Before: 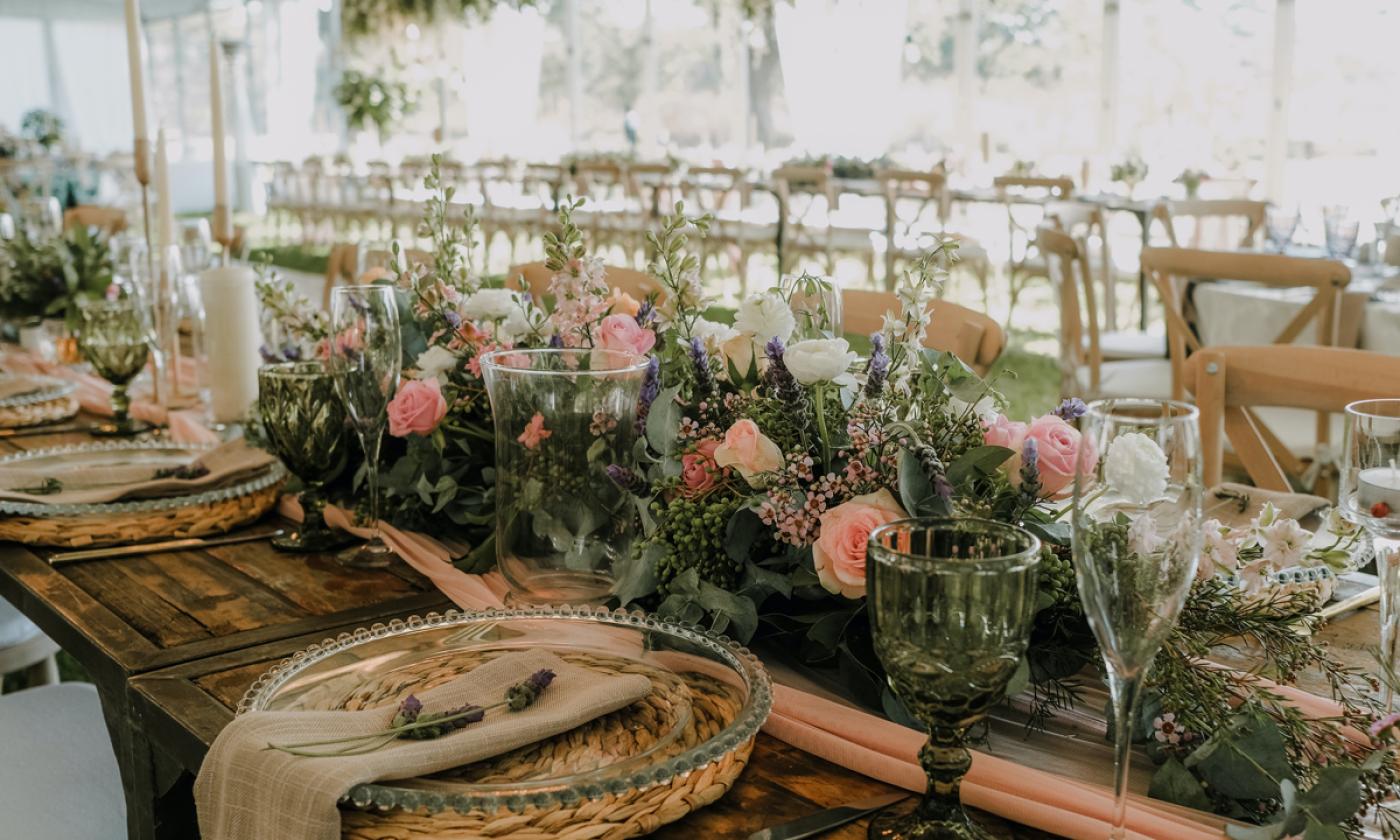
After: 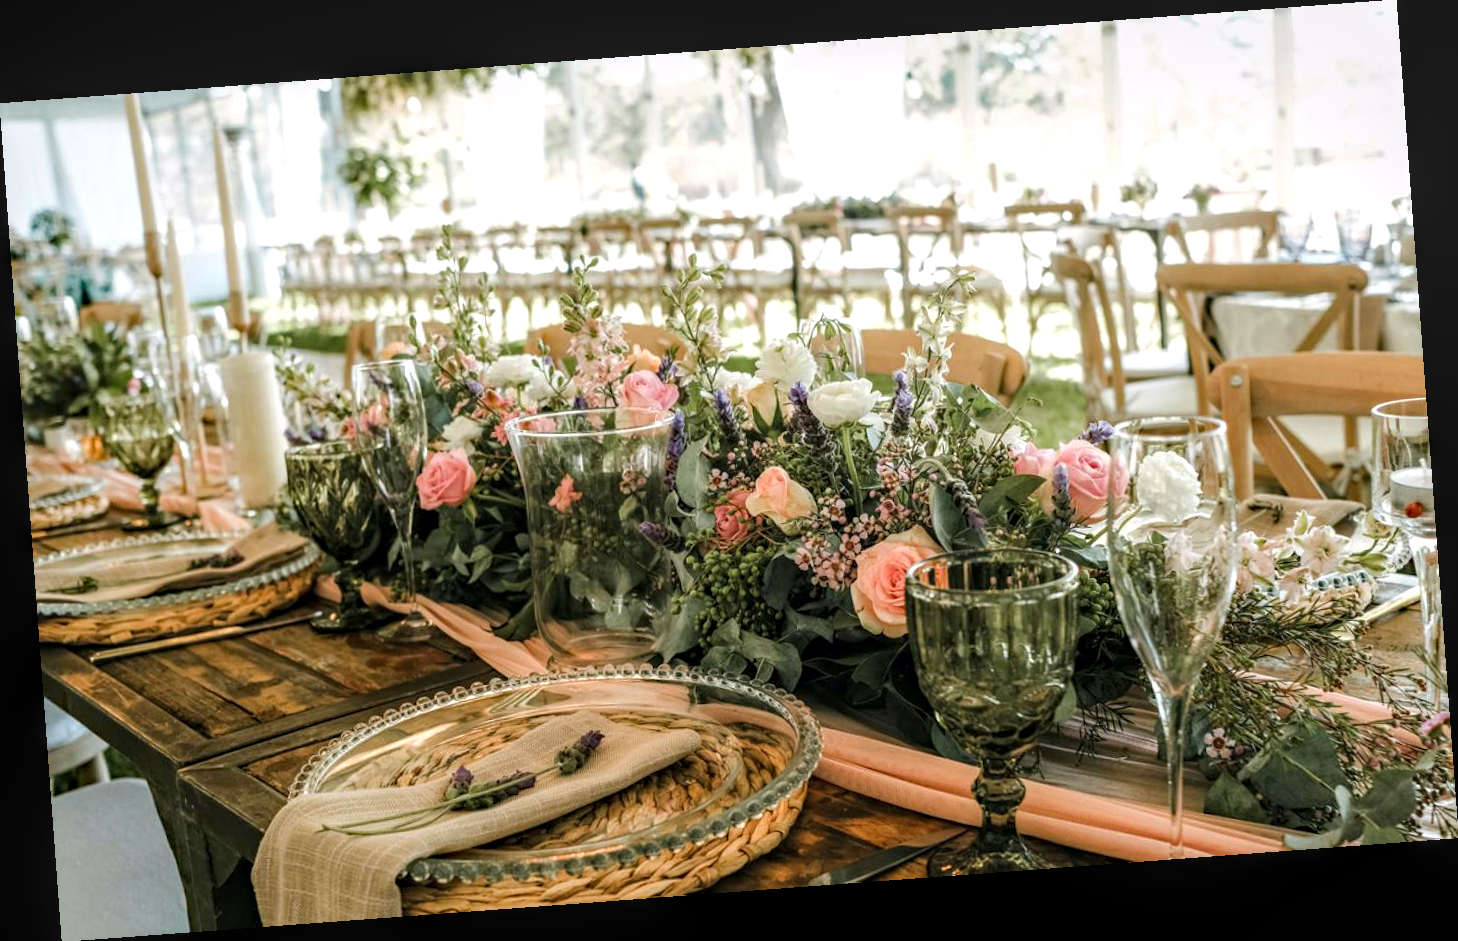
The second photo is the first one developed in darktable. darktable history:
haze removal: compatibility mode true, adaptive false
local contrast: on, module defaults
rotate and perspective: rotation -4.25°, automatic cropping off
exposure: black level correction 0, exposure 0.7 EV, compensate exposure bias true, compensate highlight preservation false
